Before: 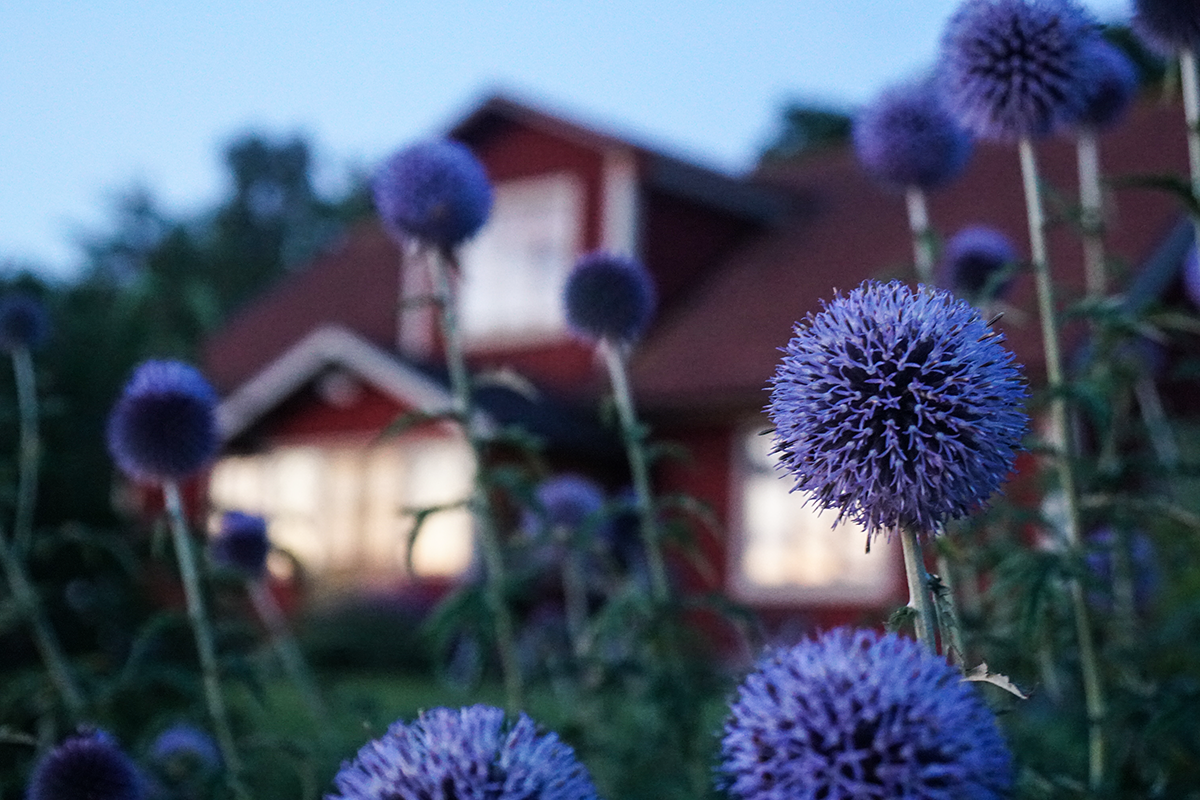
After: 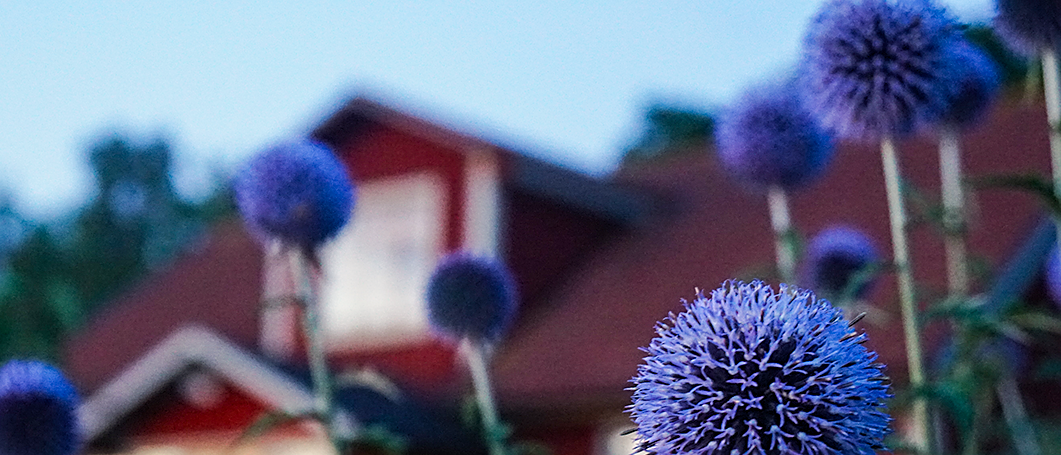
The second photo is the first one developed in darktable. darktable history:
color correction: highlights b* 3
crop and rotate: left 11.515%, bottom 43.023%
color balance rgb: perceptual saturation grading › global saturation 20%, perceptual saturation grading › highlights -25.267%, perceptual saturation grading › shadows 24.275%, perceptual brilliance grading › mid-tones 9.056%, perceptual brilliance grading › shadows 14.239%
color calibration: output R [1.063, -0.012, -0.003, 0], output G [0, 1.022, 0.021, 0], output B [-0.079, 0.047, 1, 0], illuminant same as pipeline (D50), adaptation none (bypass), x 0.333, y 0.333, temperature 5022.09 K
sharpen: on, module defaults
